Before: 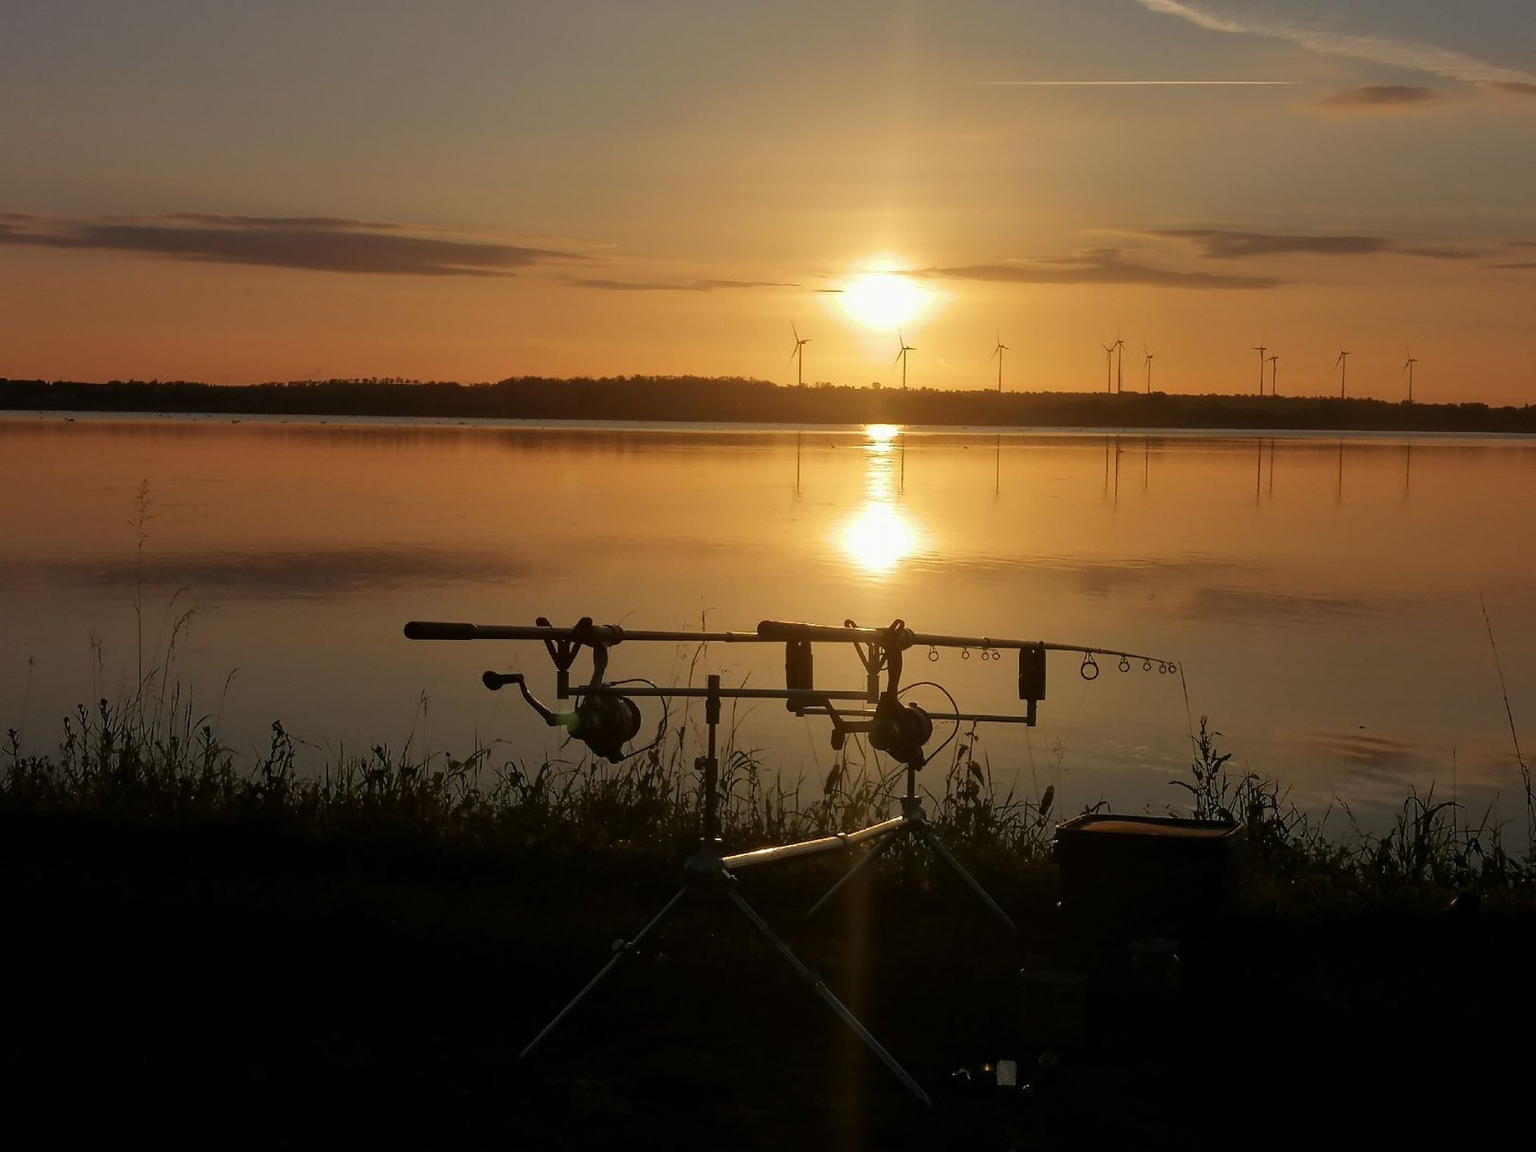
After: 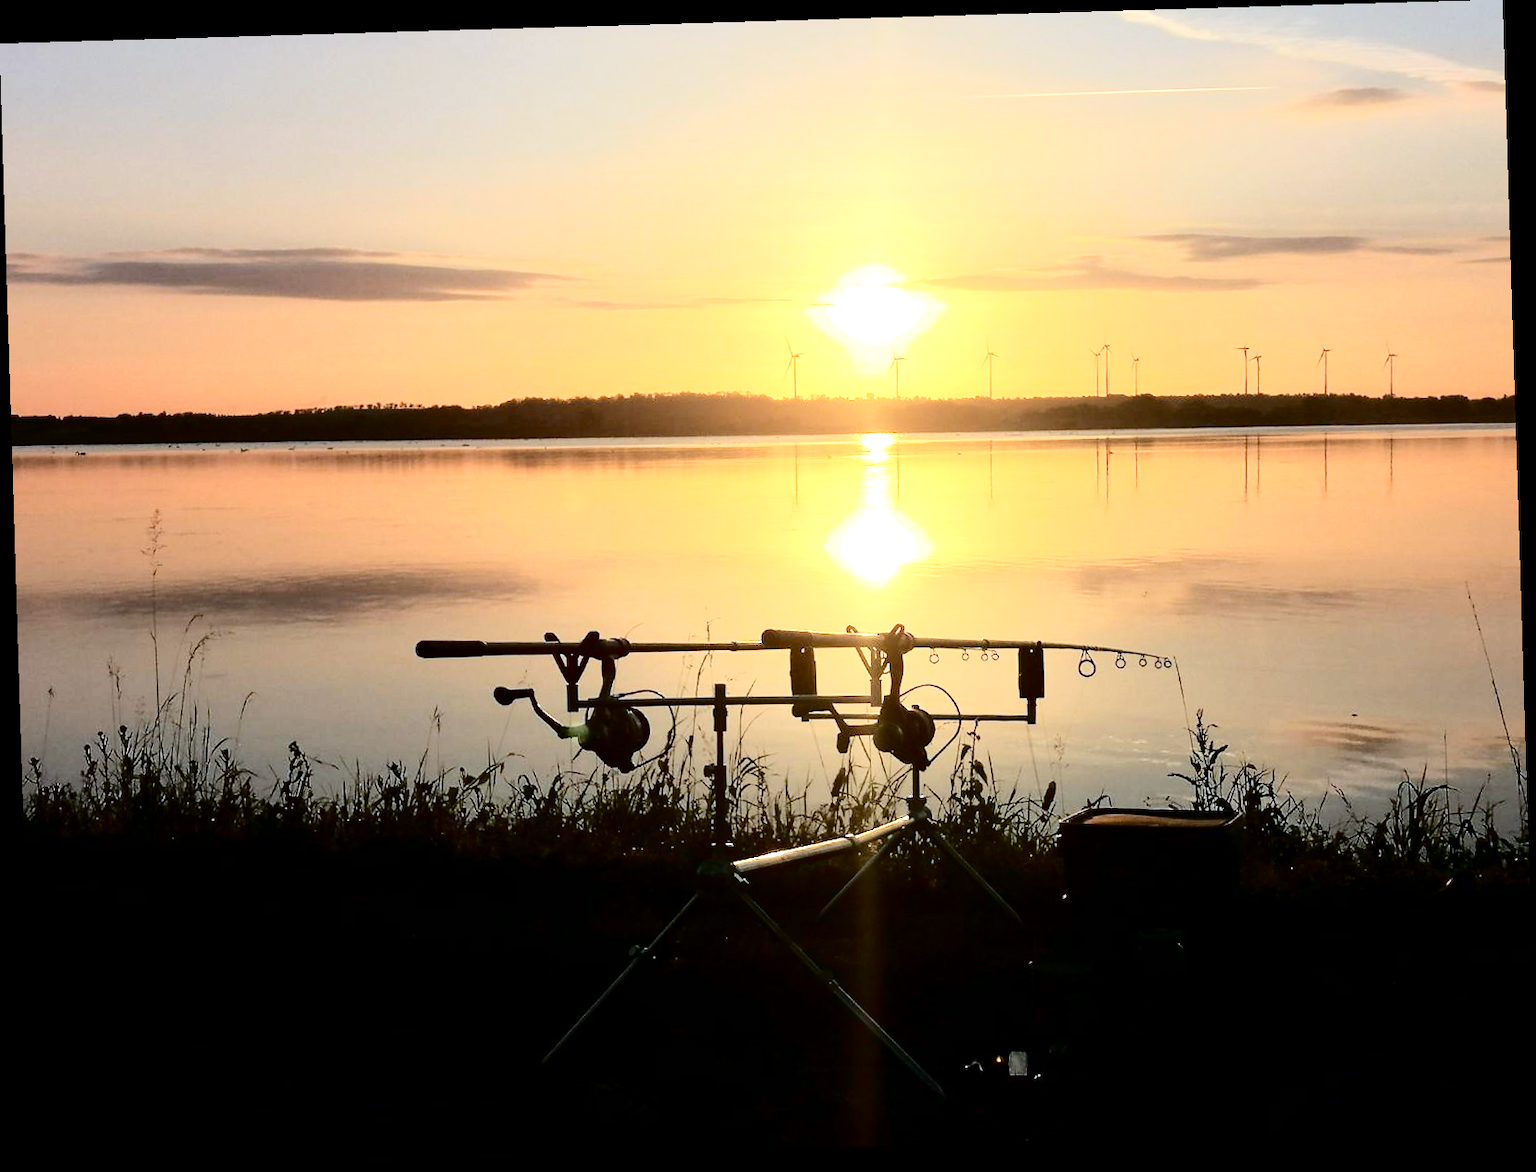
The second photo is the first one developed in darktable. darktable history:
white balance: red 0.931, blue 1.11
rotate and perspective: rotation -1.77°, lens shift (horizontal) 0.004, automatic cropping off
exposure: black level correction 0.001, exposure 1.3 EV, compensate highlight preservation false
tone curve: curves: ch0 [(0, 0) (0.003, 0.001) (0.011, 0.004) (0.025, 0.009) (0.044, 0.016) (0.069, 0.025) (0.1, 0.036) (0.136, 0.059) (0.177, 0.103) (0.224, 0.175) (0.277, 0.274) (0.335, 0.395) (0.399, 0.52) (0.468, 0.635) (0.543, 0.733) (0.623, 0.817) (0.709, 0.888) (0.801, 0.93) (0.898, 0.964) (1, 1)], color space Lab, independent channels, preserve colors none
